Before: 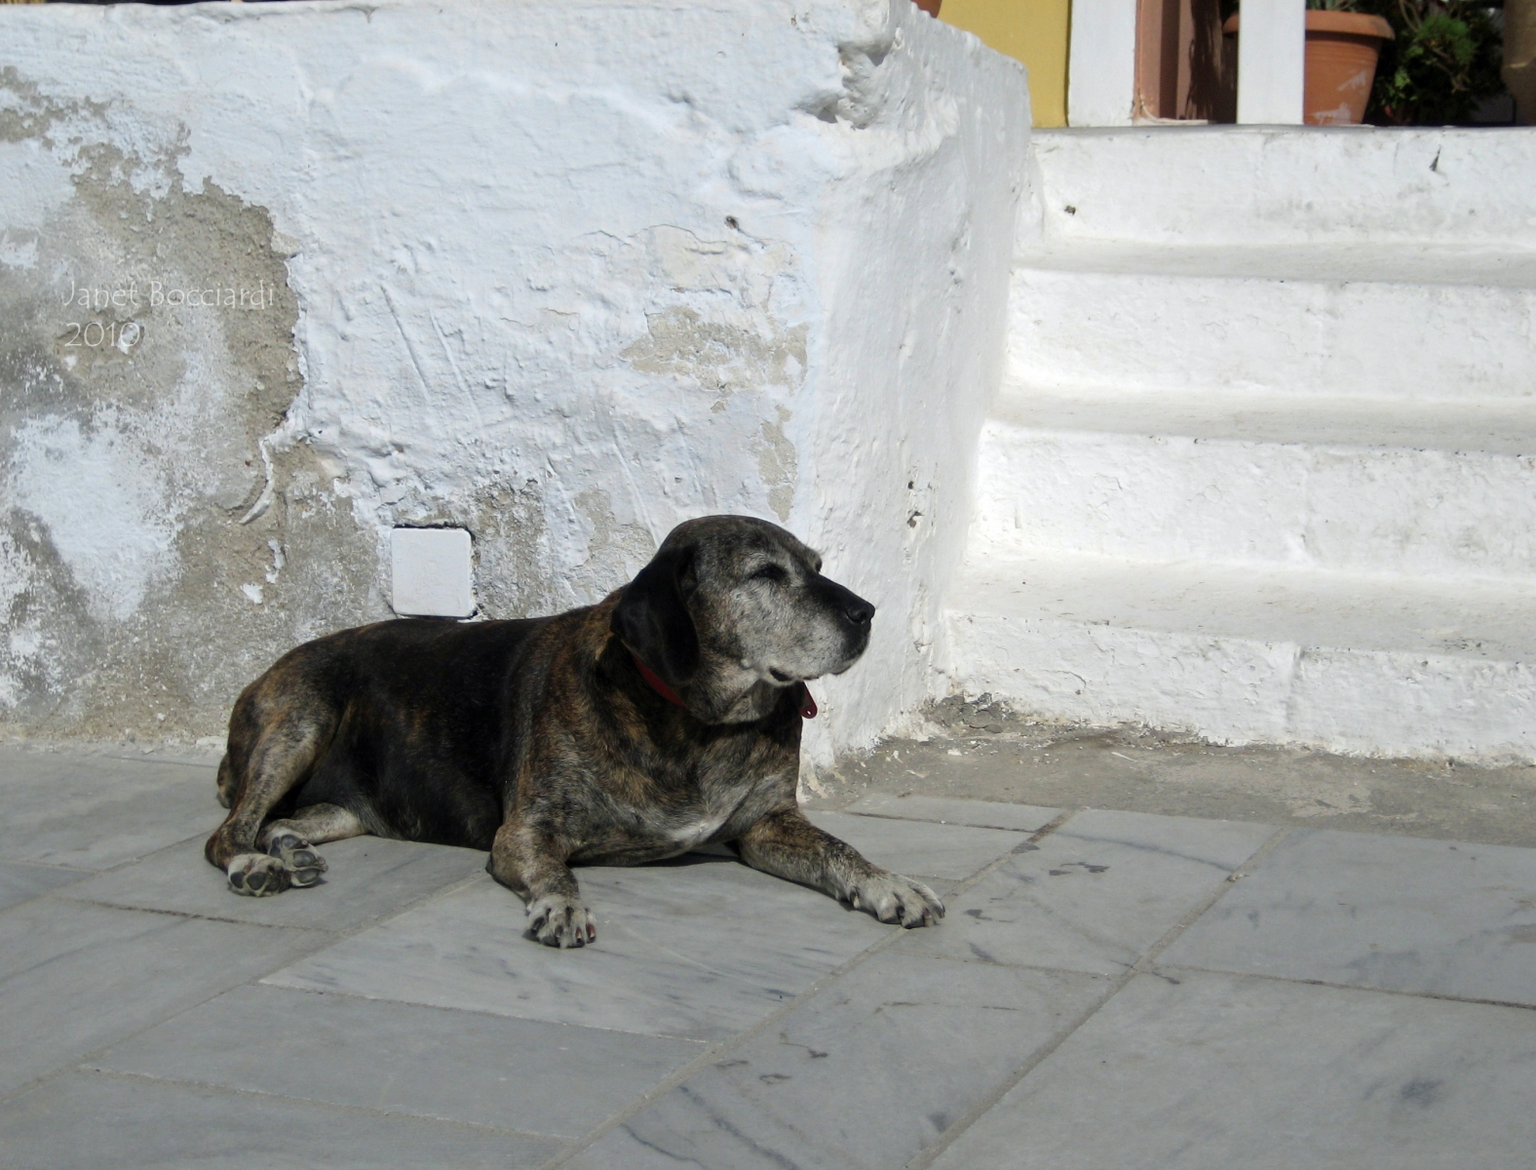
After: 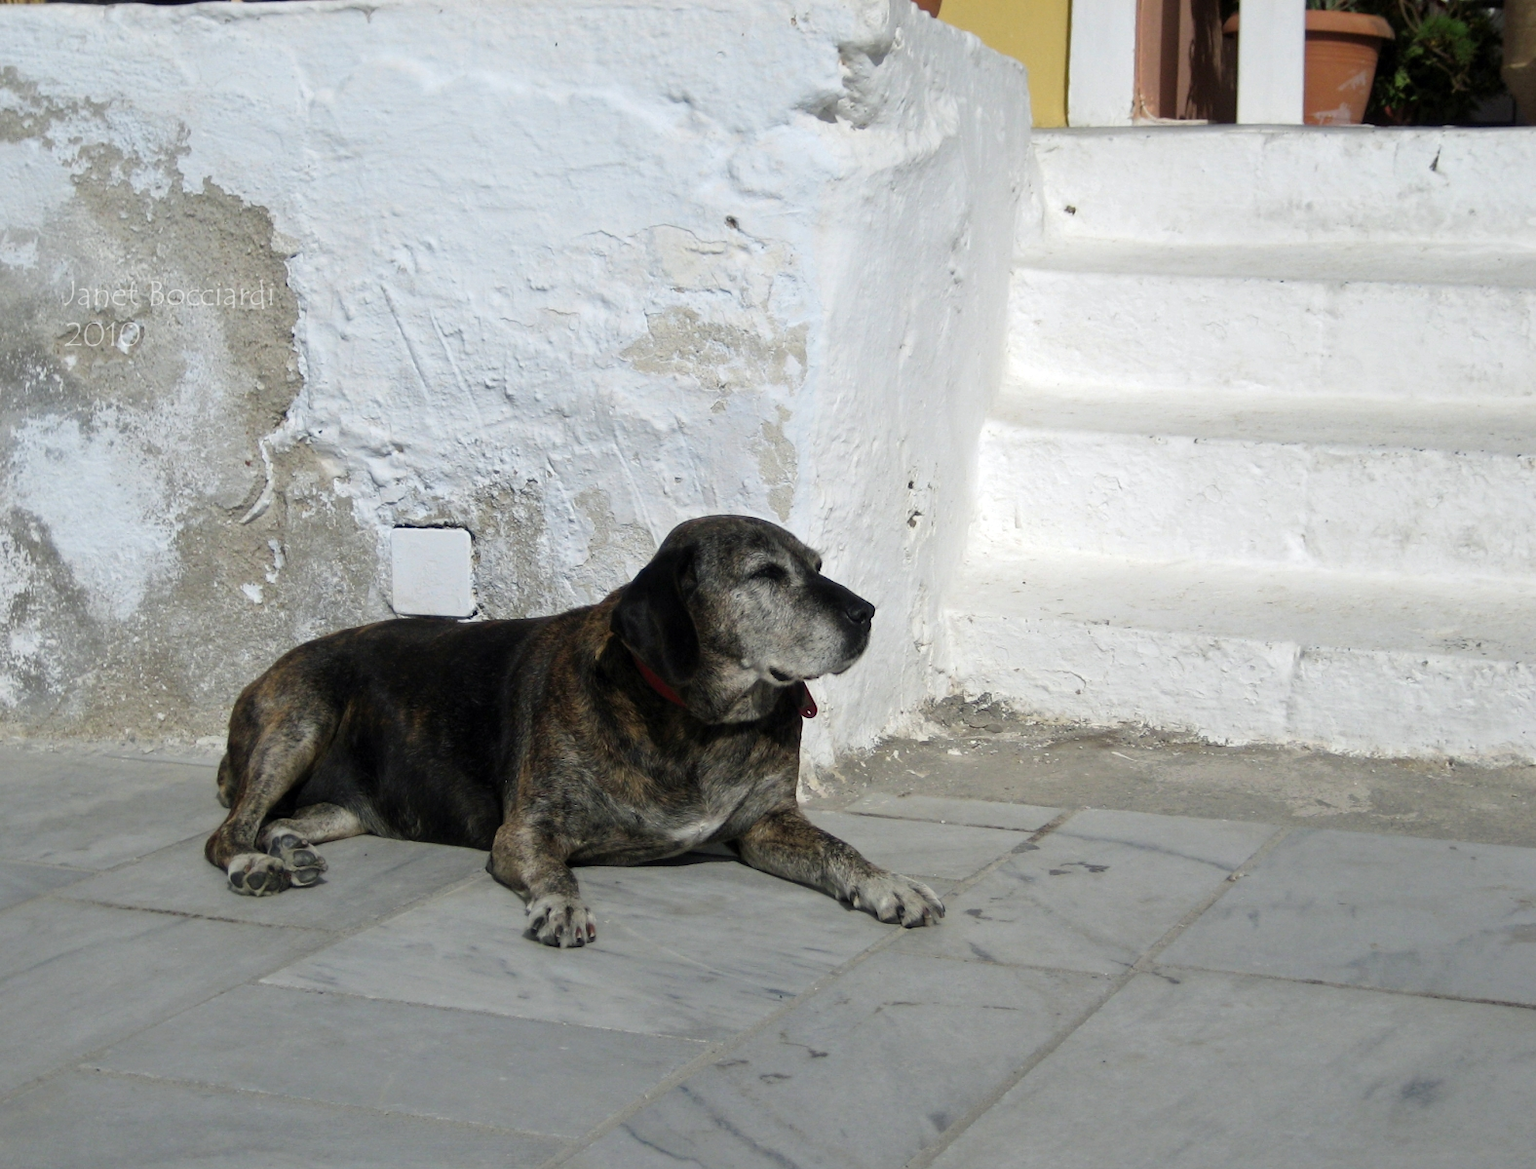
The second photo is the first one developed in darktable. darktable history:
exposure: exposure 0.014 EV, compensate highlight preservation false
